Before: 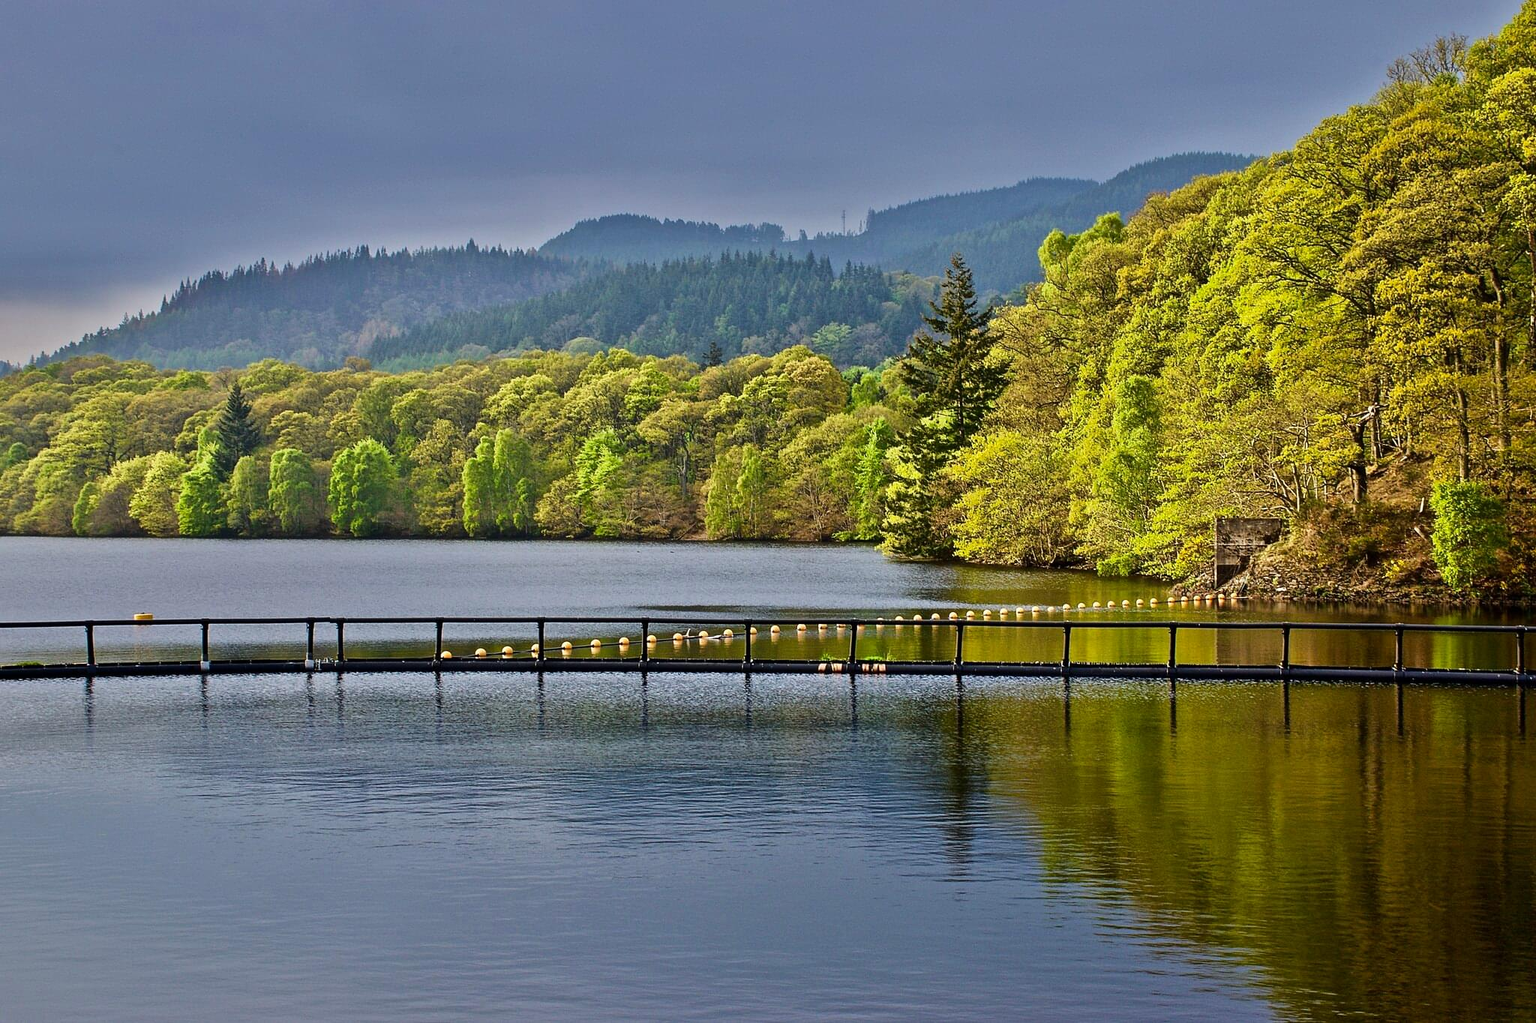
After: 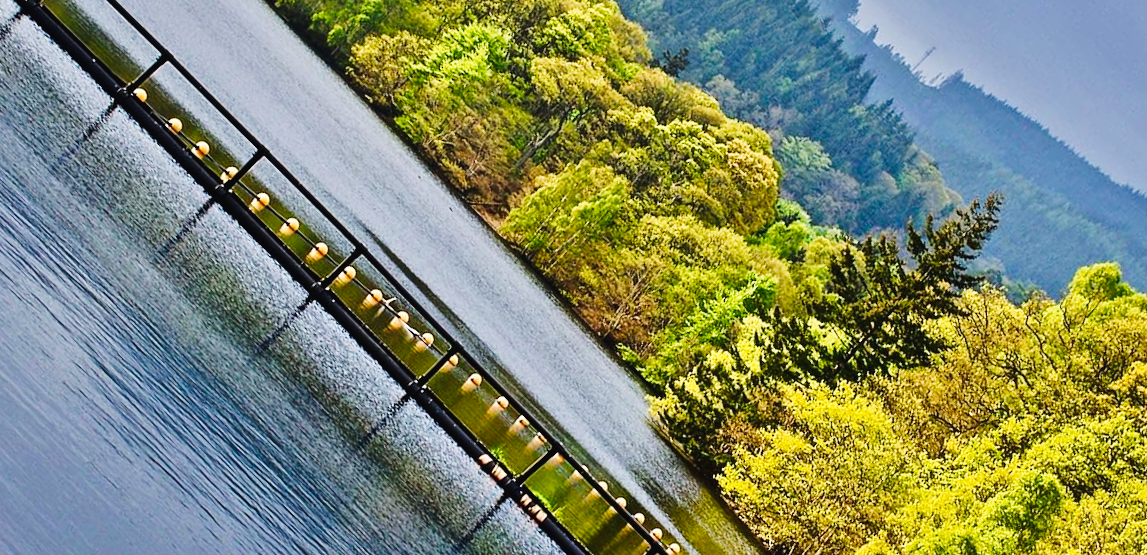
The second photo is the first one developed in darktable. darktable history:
crop and rotate: angle -44.8°, top 16.256%, right 0.932%, bottom 11.758%
tone equalizer: on, module defaults
tone curve: curves: ch0 [(0.003, 0.023) (0.071, 0.052) (0.236, 0.197) (0.466, 0.557) (0.631, 0.764) (0.806, 0.906) (1, 1)]; ch1 [(0, 0) (0.262, 0.227) (0.417, 0.386) (0.469, 0.467) (0.502, 0.51) (0.528, 0.521) (0.573, 0.555) (0.605, 0.621) (0.644, 0.671) (0.686, 0.728) (0.994, 0.987)]; ch2 [(0, 0) (0.262, 0.188) (0.385, 0.353) (0.427, 0.424) (0.495, 0.502) (0.531, 0.555) (0.583, 0.632) (0.644, 0.748) (1, 1)], preserve colors none
